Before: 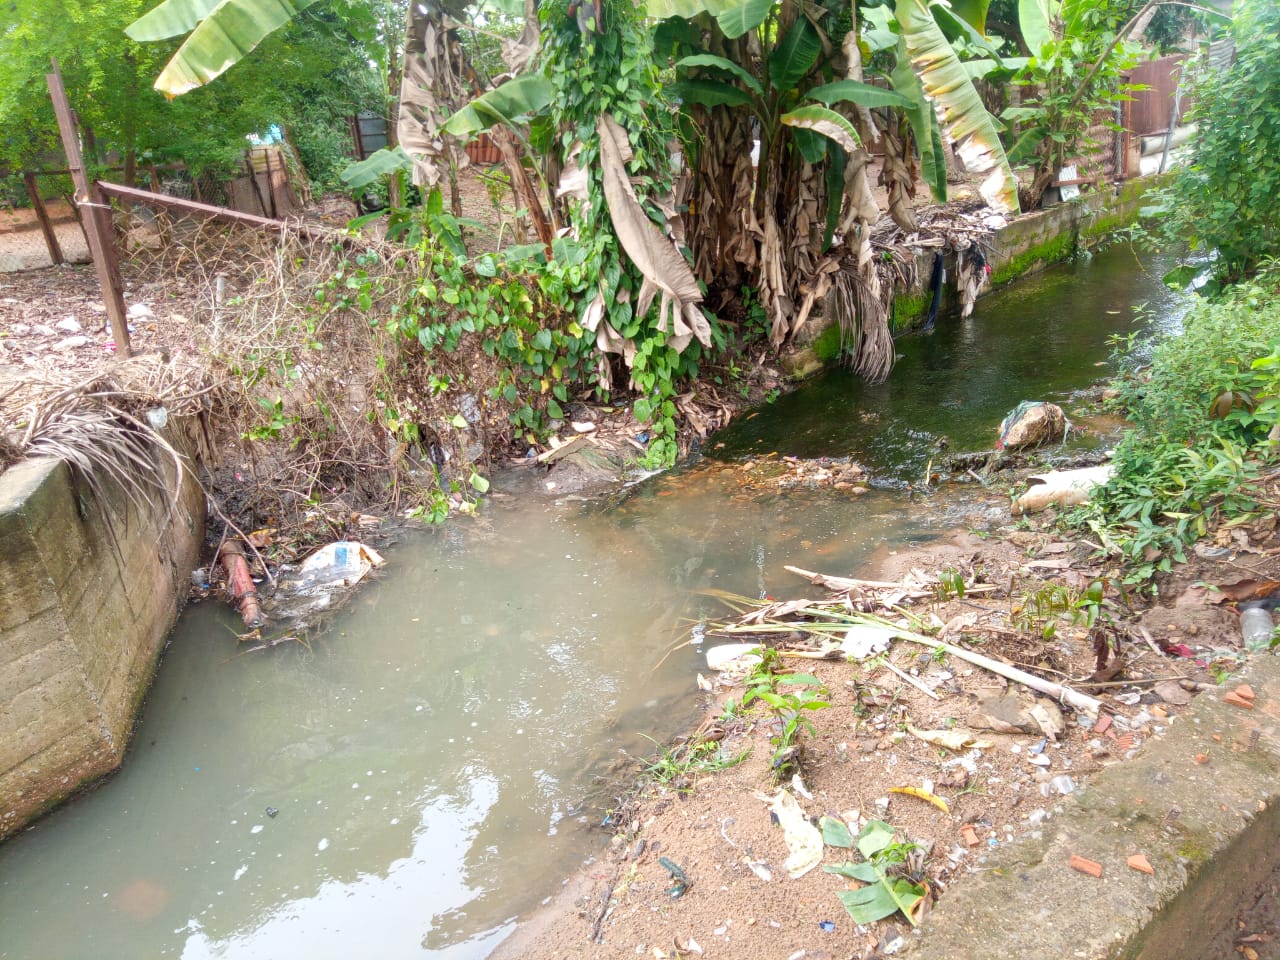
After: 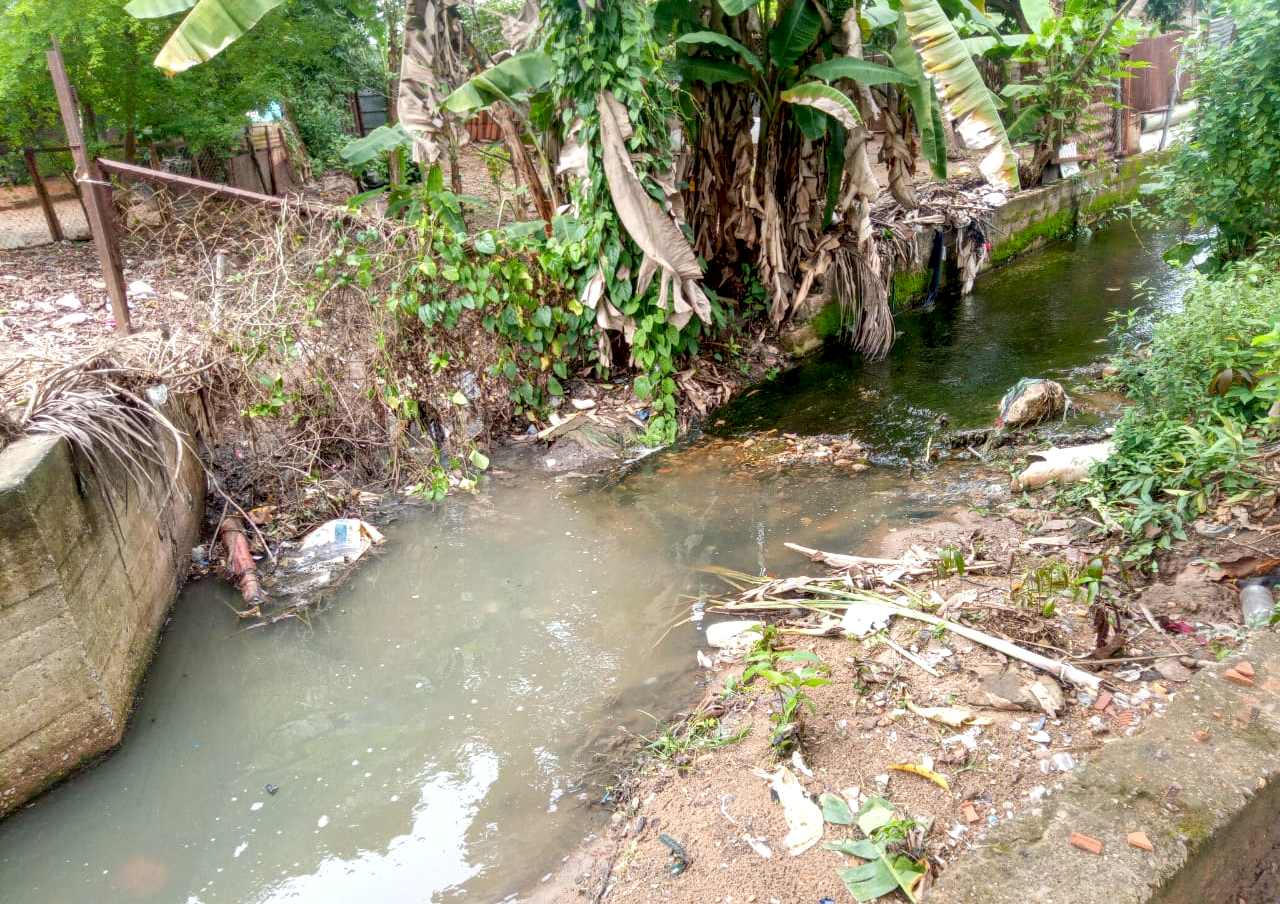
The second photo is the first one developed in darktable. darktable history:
crop and rotate: top 2.453%, bottom 3.285%
contrast brightness saturation: saturation -0.057
exposure: black level correction 0.01, exposure 0.008 EV, compensate exposure bias true, compensate highlight preservation false
local contrast: on, module defaults
